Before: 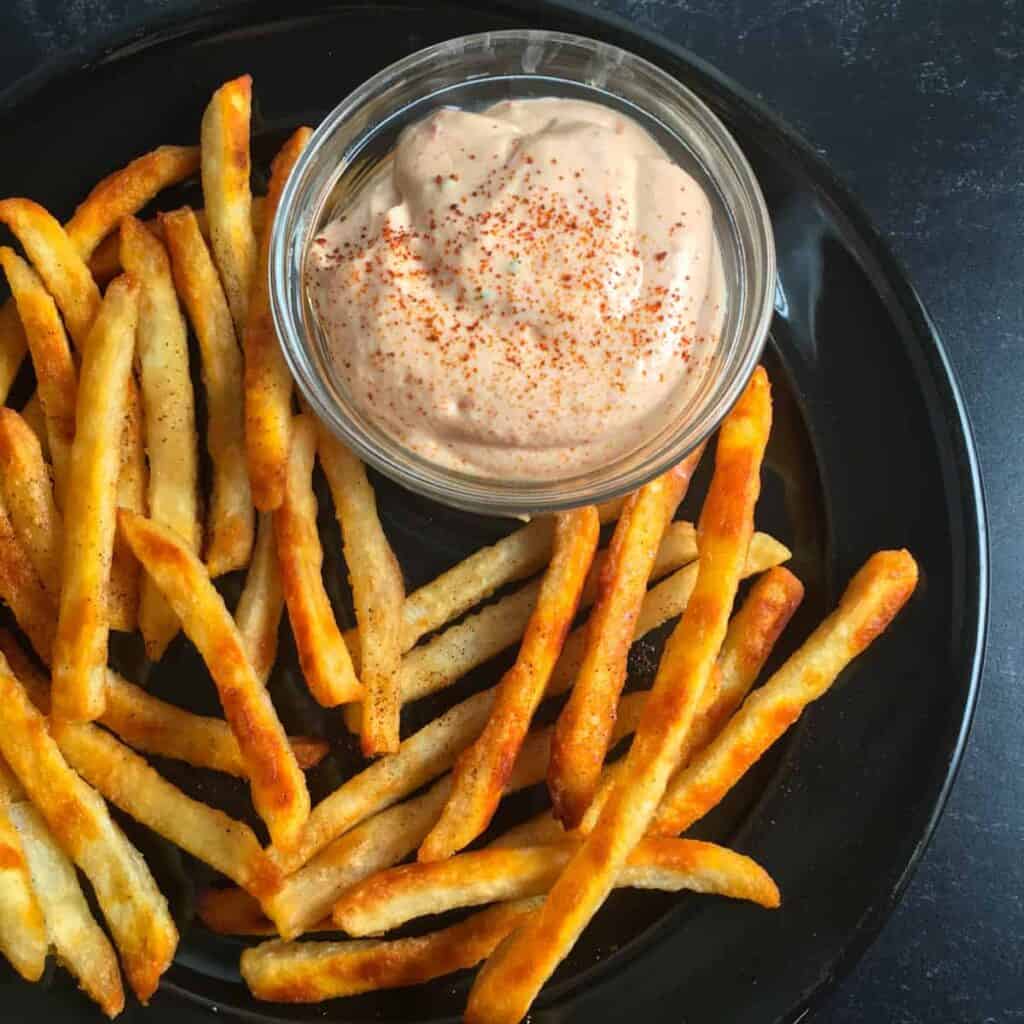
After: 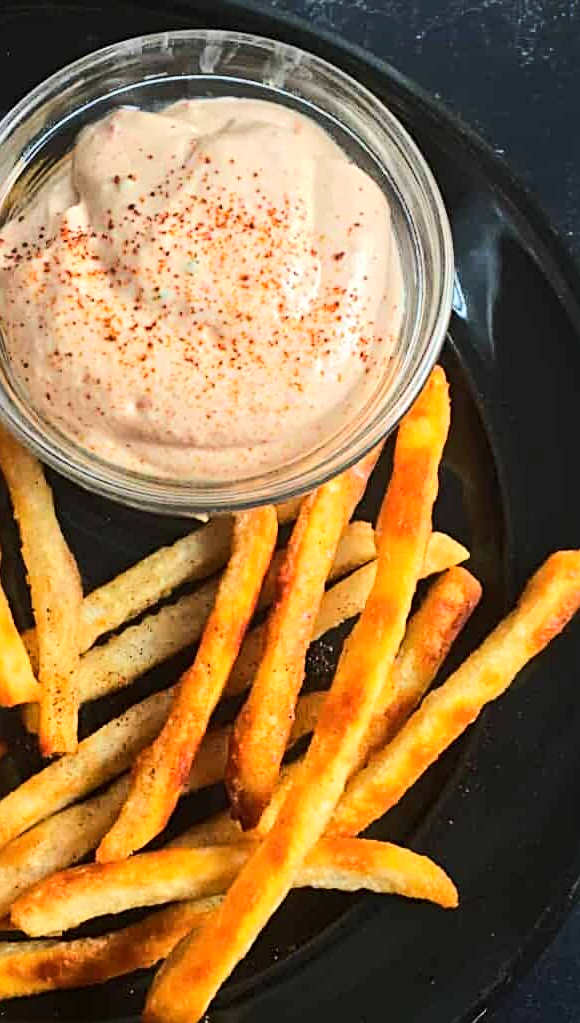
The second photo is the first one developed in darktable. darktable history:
rgb curve: curves: ch0 [(0, 0) (0.284, 0.292) (0.505, 0.644) (1, 1)]; ch1 [(0, 0) (0.284, 0.292) (0.505, 0.644) (1, 1)]; ch2 [(0, 0) (0.284, 0.292) (0.505, 0.644) (1, 1)], compensate middle gray true
crop: left 31.458%, top 0%, right 11.876%
sharpen: radius 3.119
